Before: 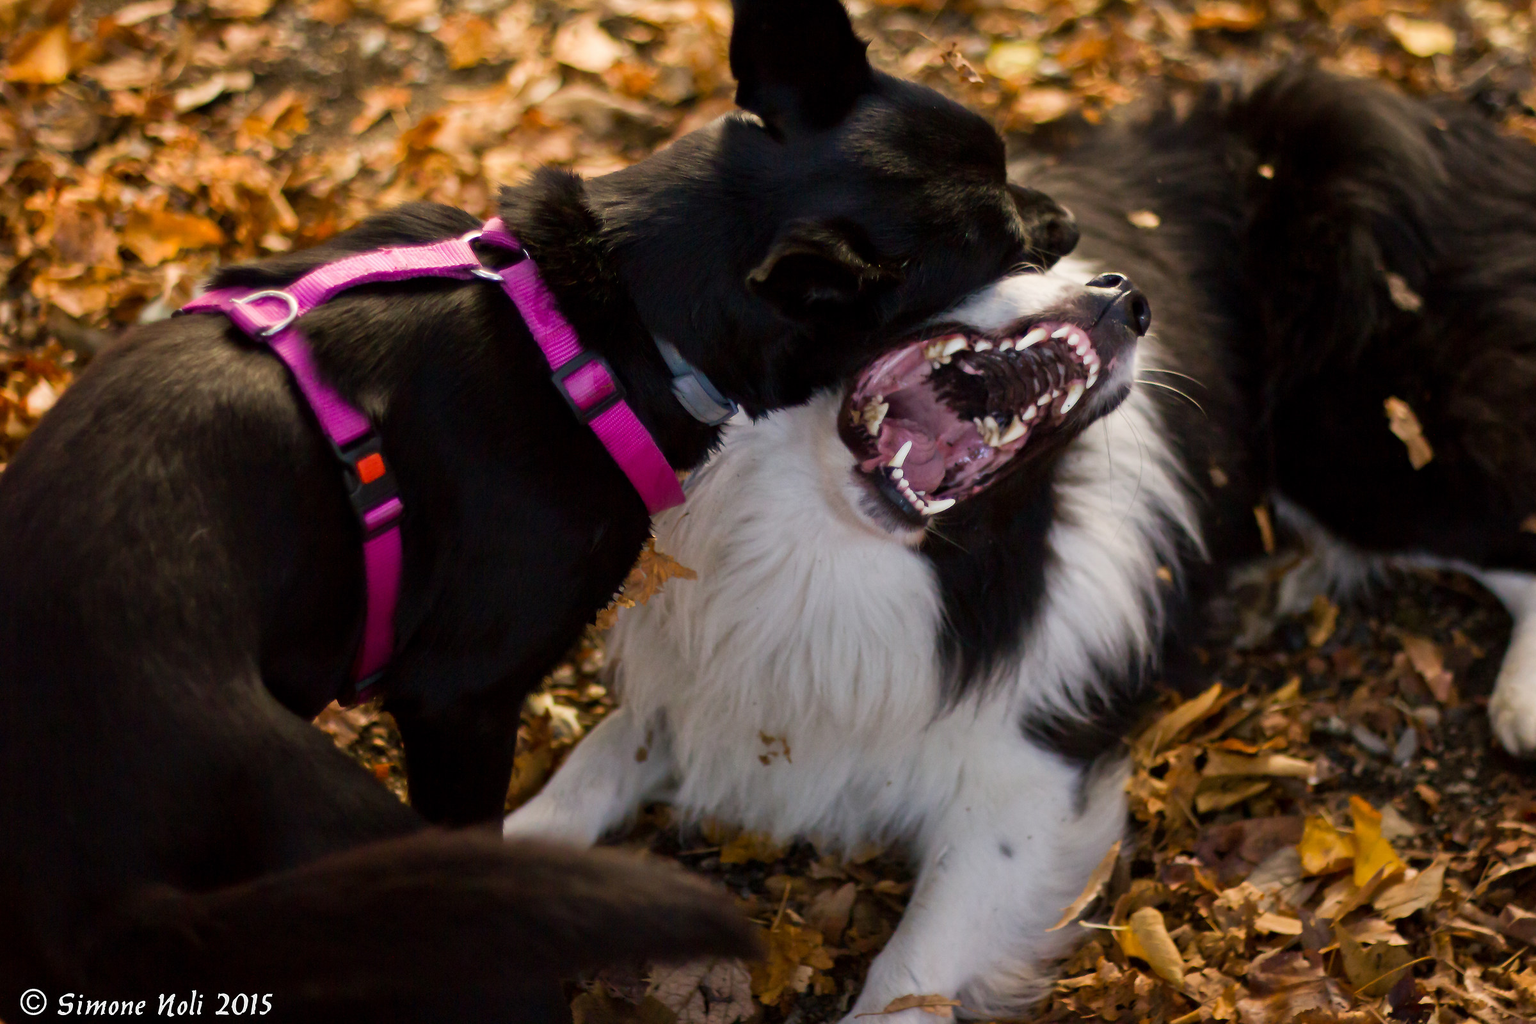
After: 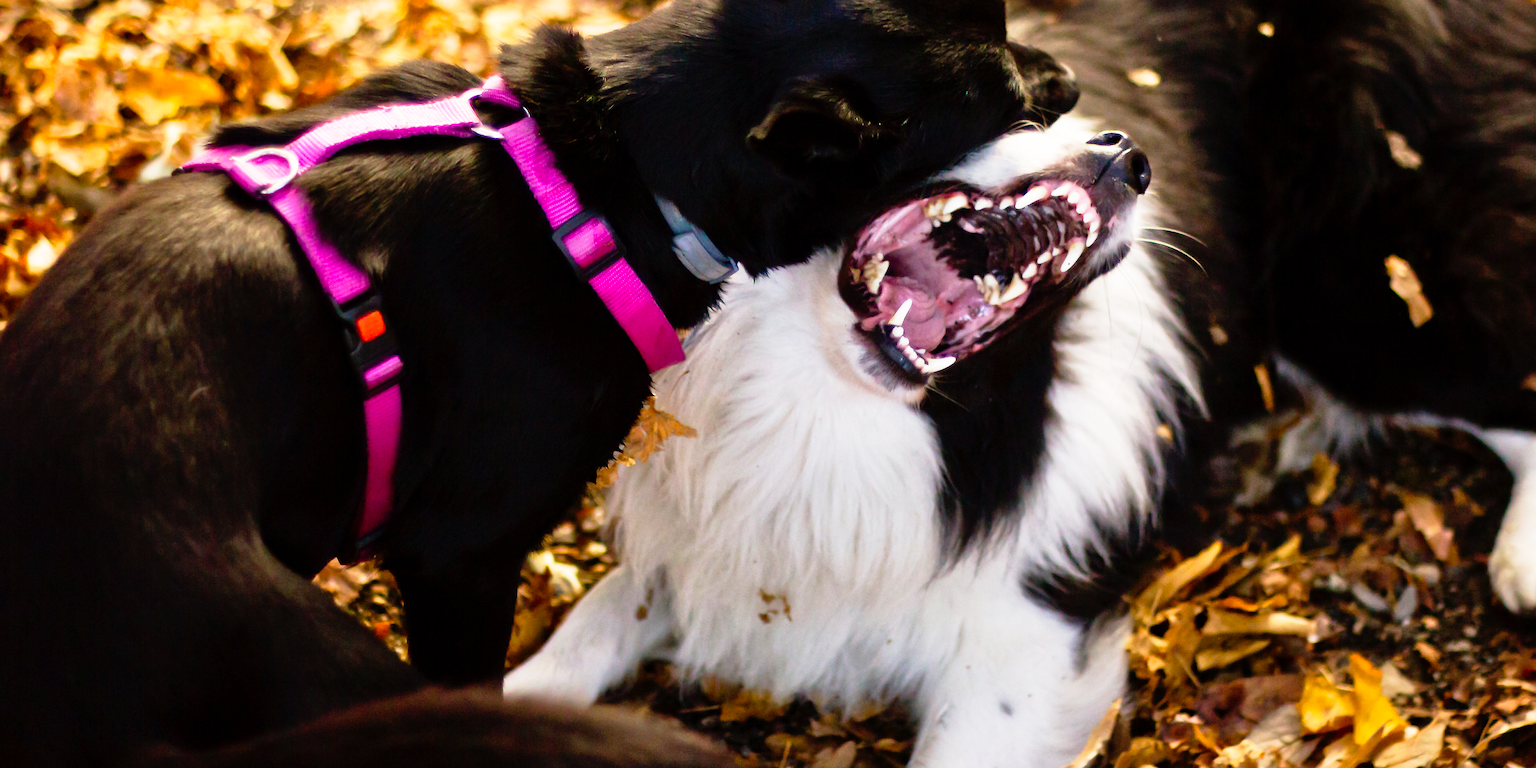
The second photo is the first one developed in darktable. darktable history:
crop: top 13.934%, bottom 11.031%
base curve: curves: ch0 [(0, 0) (0.012, 0.01) (0.073, 0.168) (0.31, 0.711) (0.645, 0.957) (1, 1)], preserve colors none
